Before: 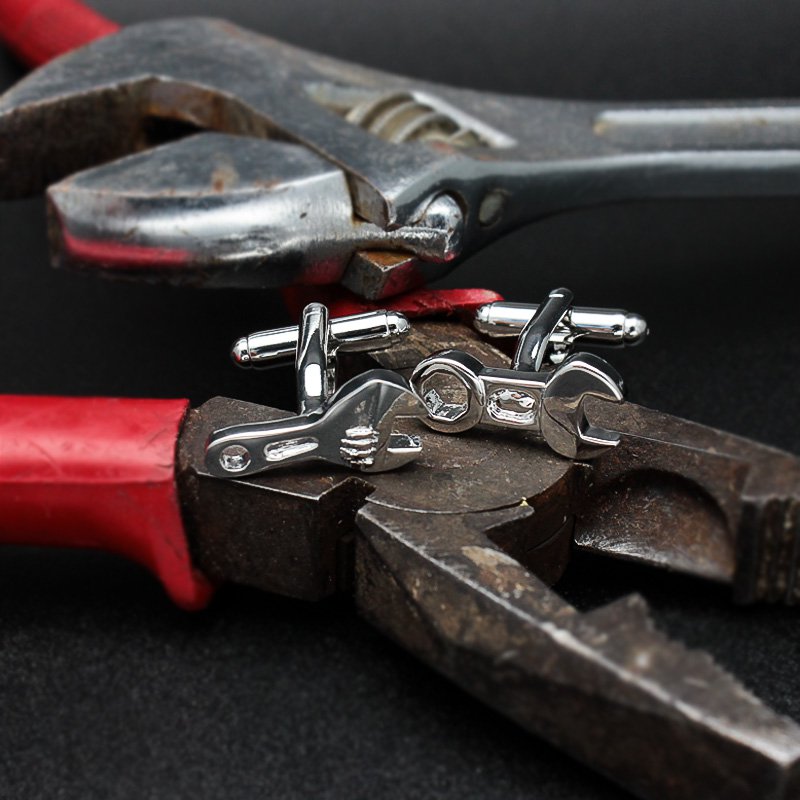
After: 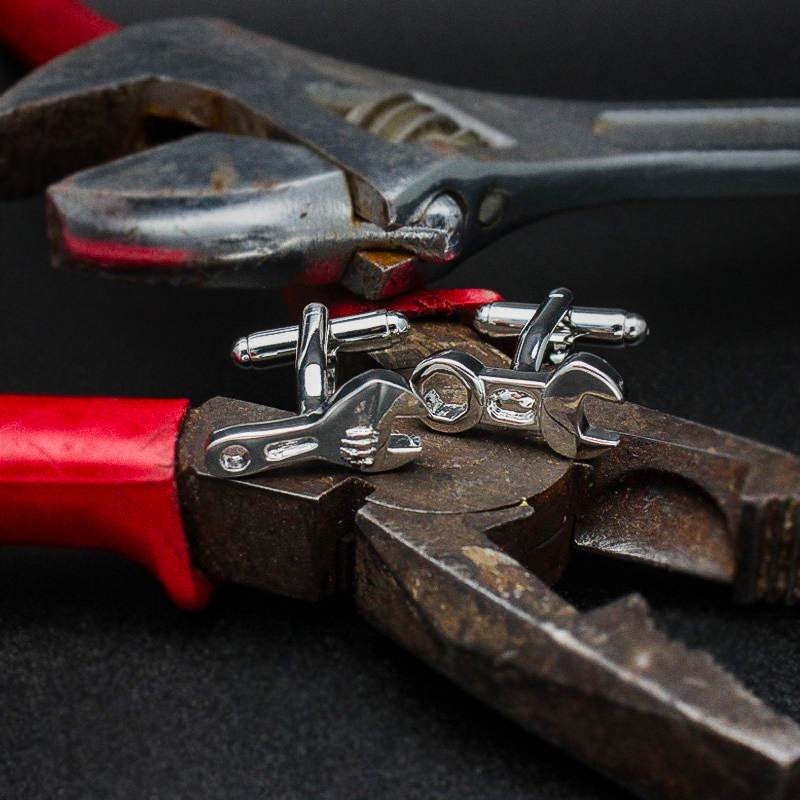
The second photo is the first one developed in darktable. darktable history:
color balance rgb: perceptual saturation grading › global saturation 30%, global vibrance 20%
vignetting: fall-off start 97.52%, fall-off radius 100%, brightness -0.574, saturation 0, center (-0.027, 0.404), width/height ratio 1.368, unbound false
local contrast: detail 110%
grain: coarseness 0.09 ISO
